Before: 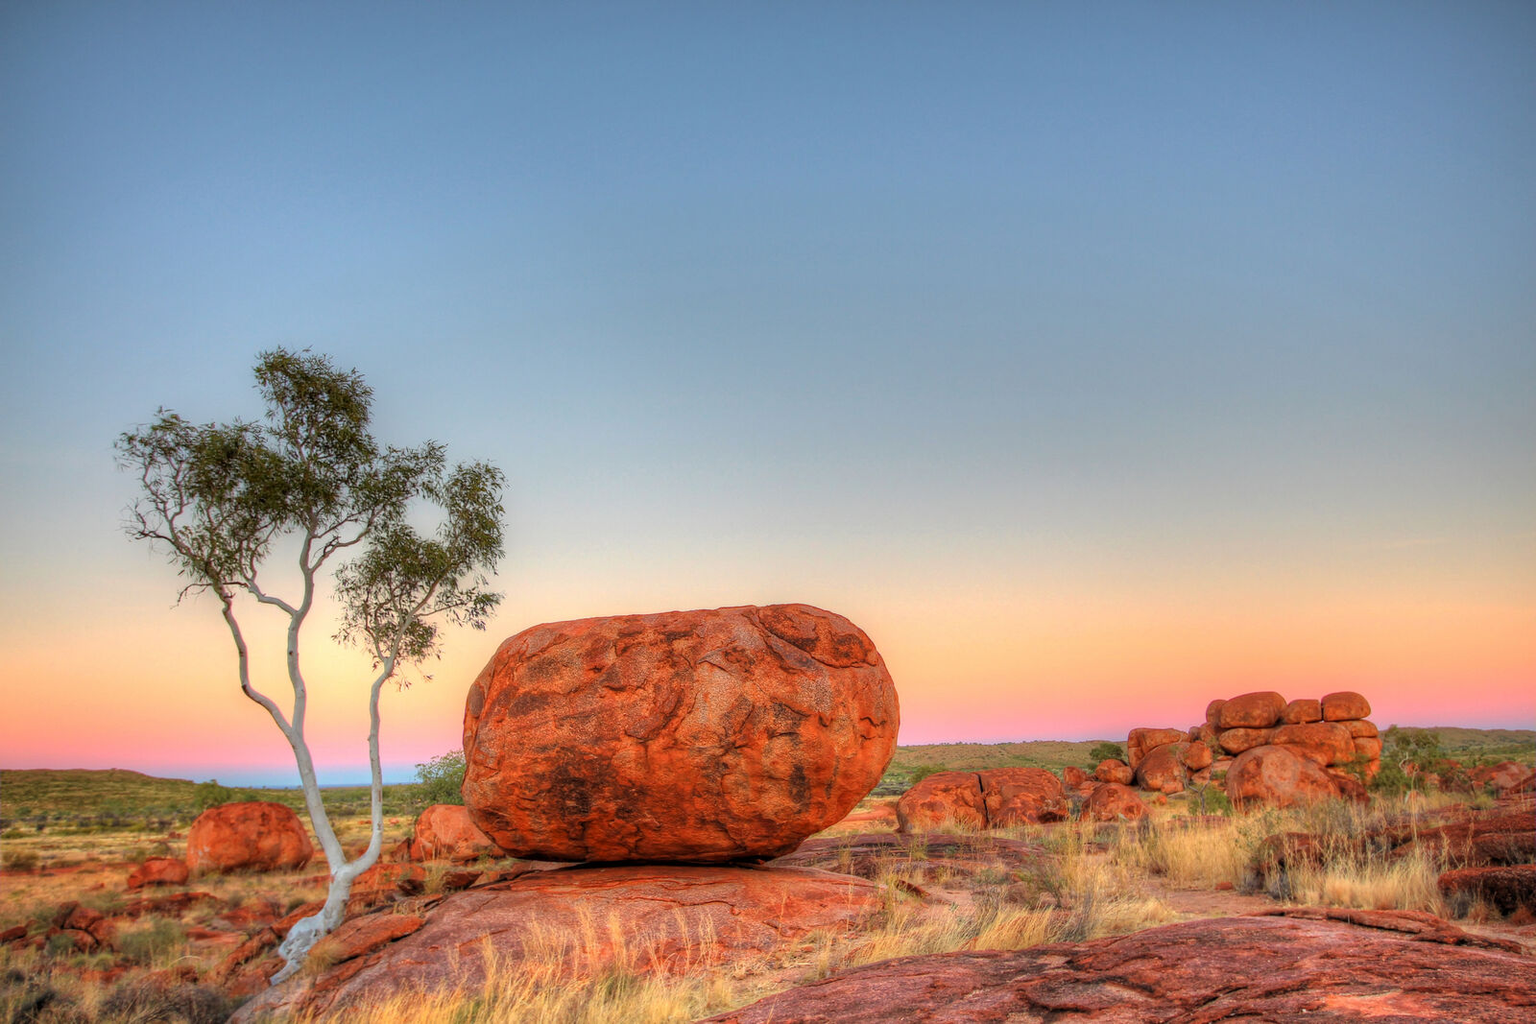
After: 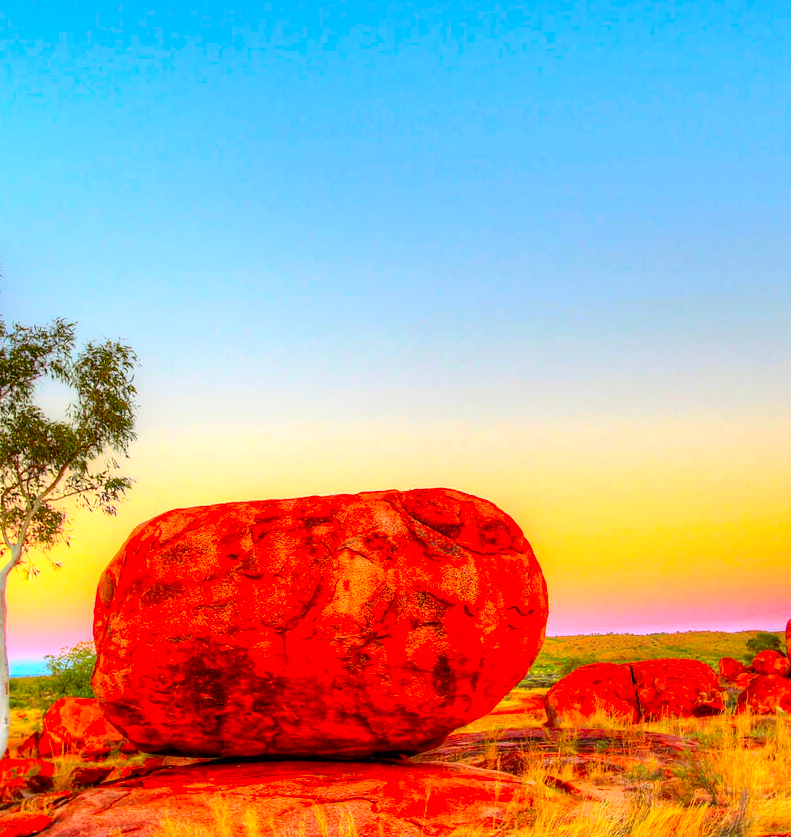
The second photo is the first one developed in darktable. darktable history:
crop and rotate: angle 0.02°, left 24.353%, top 13.219%, right 26.156%, bottom 8.224%
contrast brightness saturation: contrast 0.18, saturation 0.3
color contrast: green-magenta contrast 1.55, blue-yellow contrast 1.83
exposure: black level correction 0.003, exposure 0.383 EV, compensate highlight preservation false
